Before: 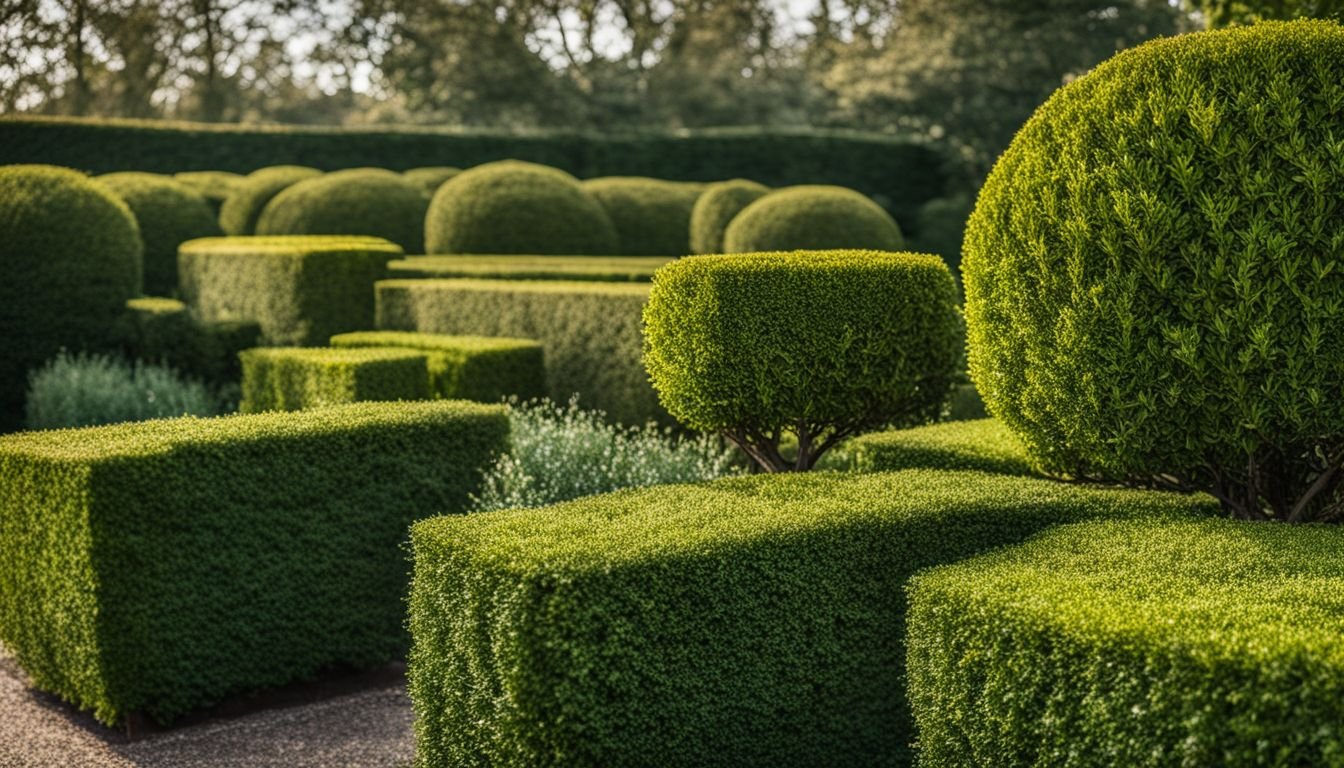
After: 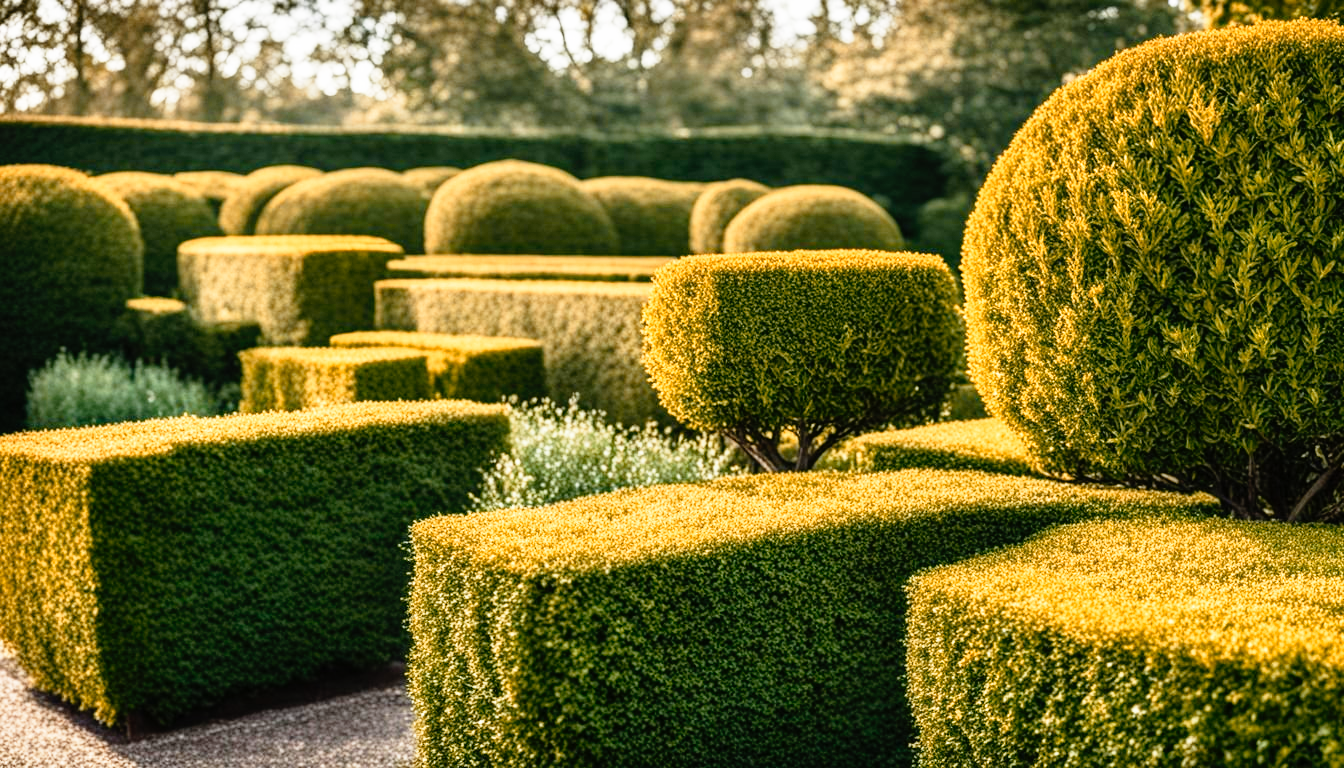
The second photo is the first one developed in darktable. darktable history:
base curve: curves: ch0 [(0, 0) (0.012, 0.01) (0.073, 0.168) (0.31, 0.711) (0.645, 0.957) (1, 1)], preserve colors none
color zones: curves: ch2 [(0, 0.5) (0.143, 0.5) (0.286, 0.416) (0.429, 0.5) (0.571, 0.5) (0.714, 0.5) (0.857, 0.5) (1, 0.5)]
